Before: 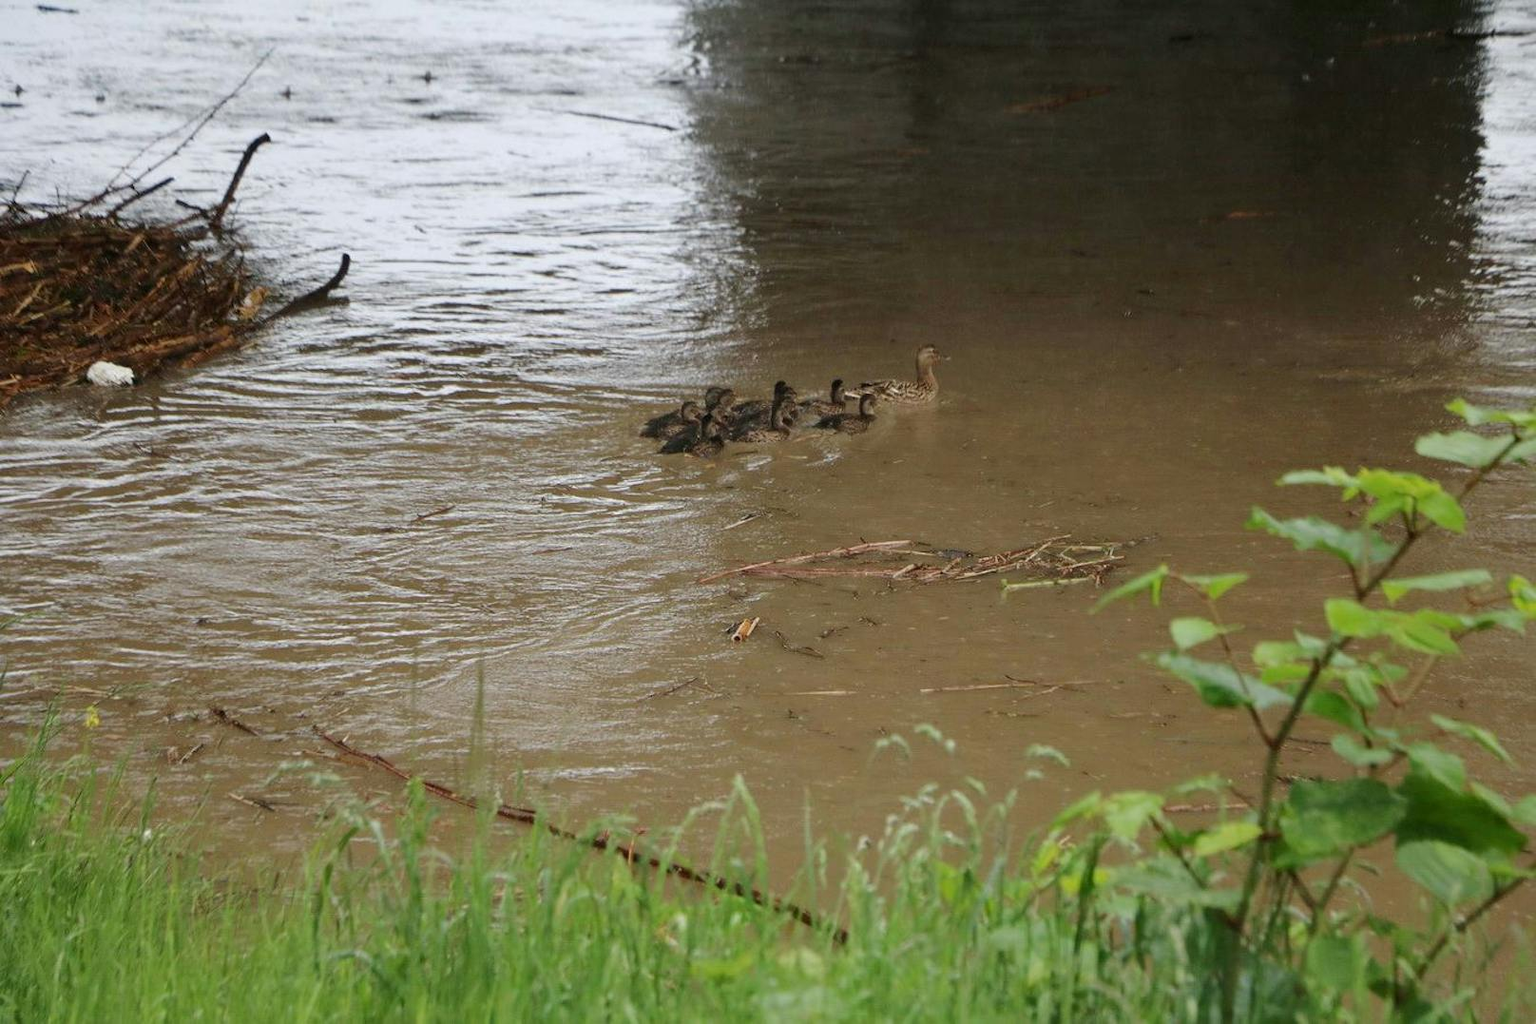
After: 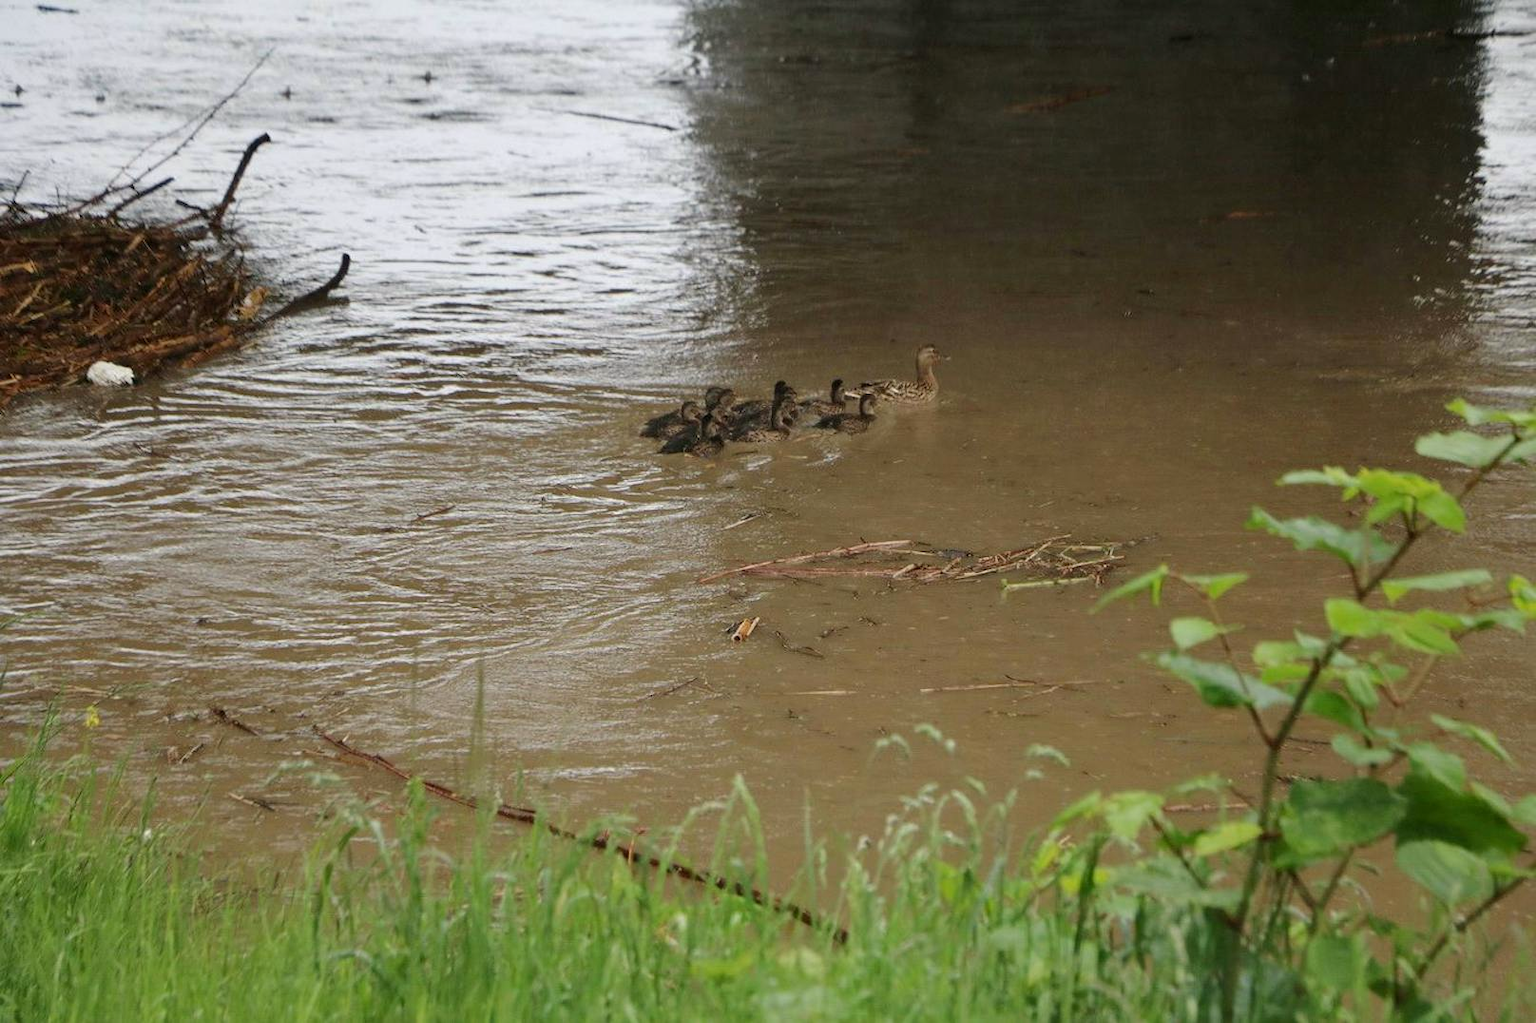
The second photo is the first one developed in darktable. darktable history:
color calibration: x 0.343, y 0.356, temperature 5131.43 K
